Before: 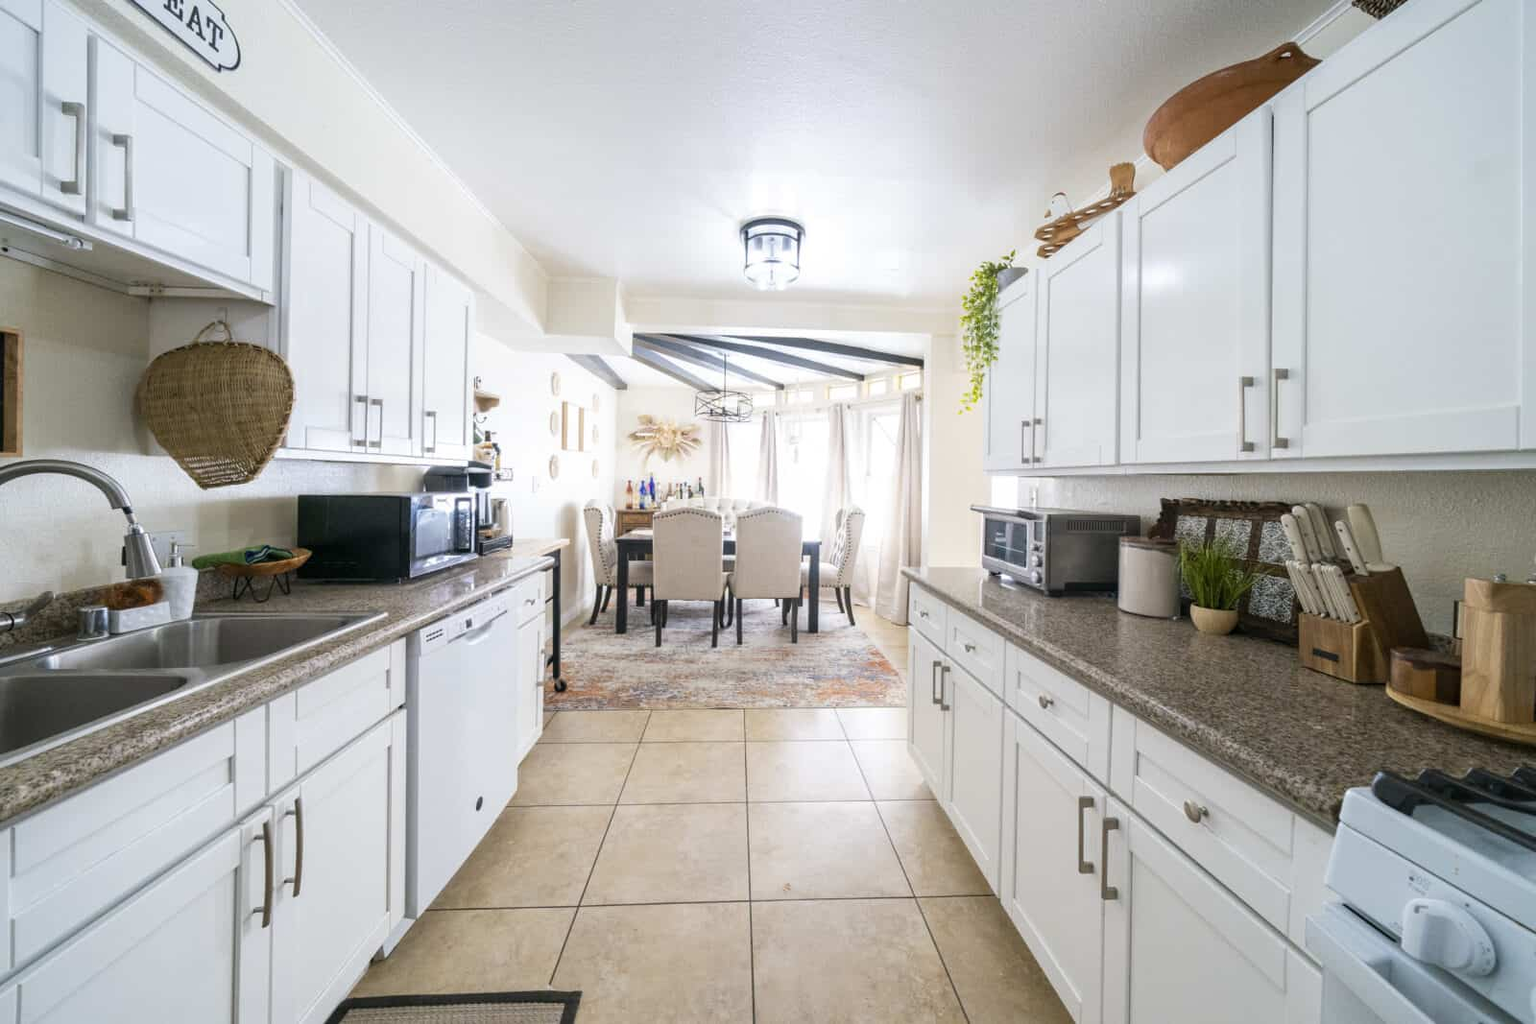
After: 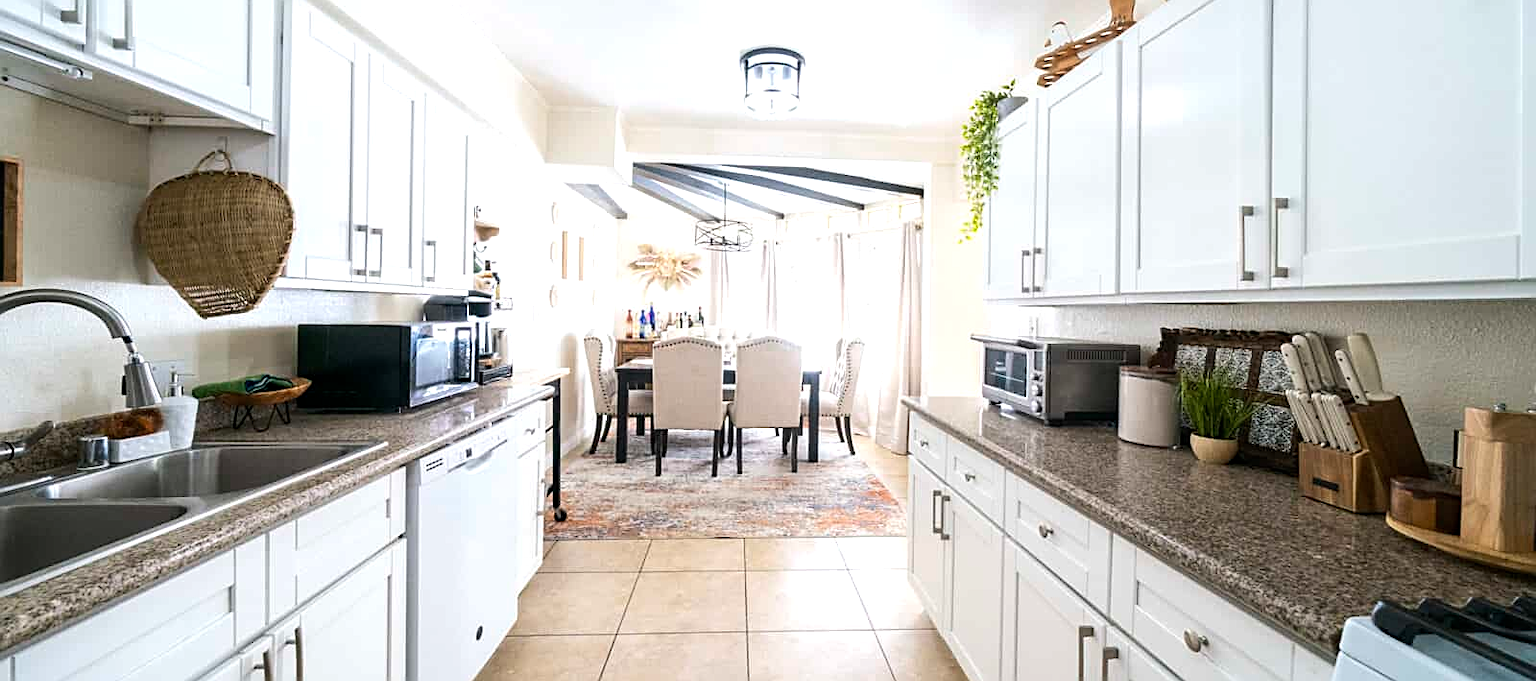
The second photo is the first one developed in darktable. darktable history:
tone equalizer: -8 EV -0.417 EV, -7 EV -0.389 EV, -6 EV -0.333 EV, -5 EV -0.222 EV, -3 EV 0.222 EV, -2 EV 0.333 EV, -1 EV 0.389 EV, +0 EV 0.417 EV, edges refinement/feathering 500, mask exposure compensation -1.57 EV, preserve details no
crop: top 16.727%, bottom 16.727%
sharpen: on, module defaults
